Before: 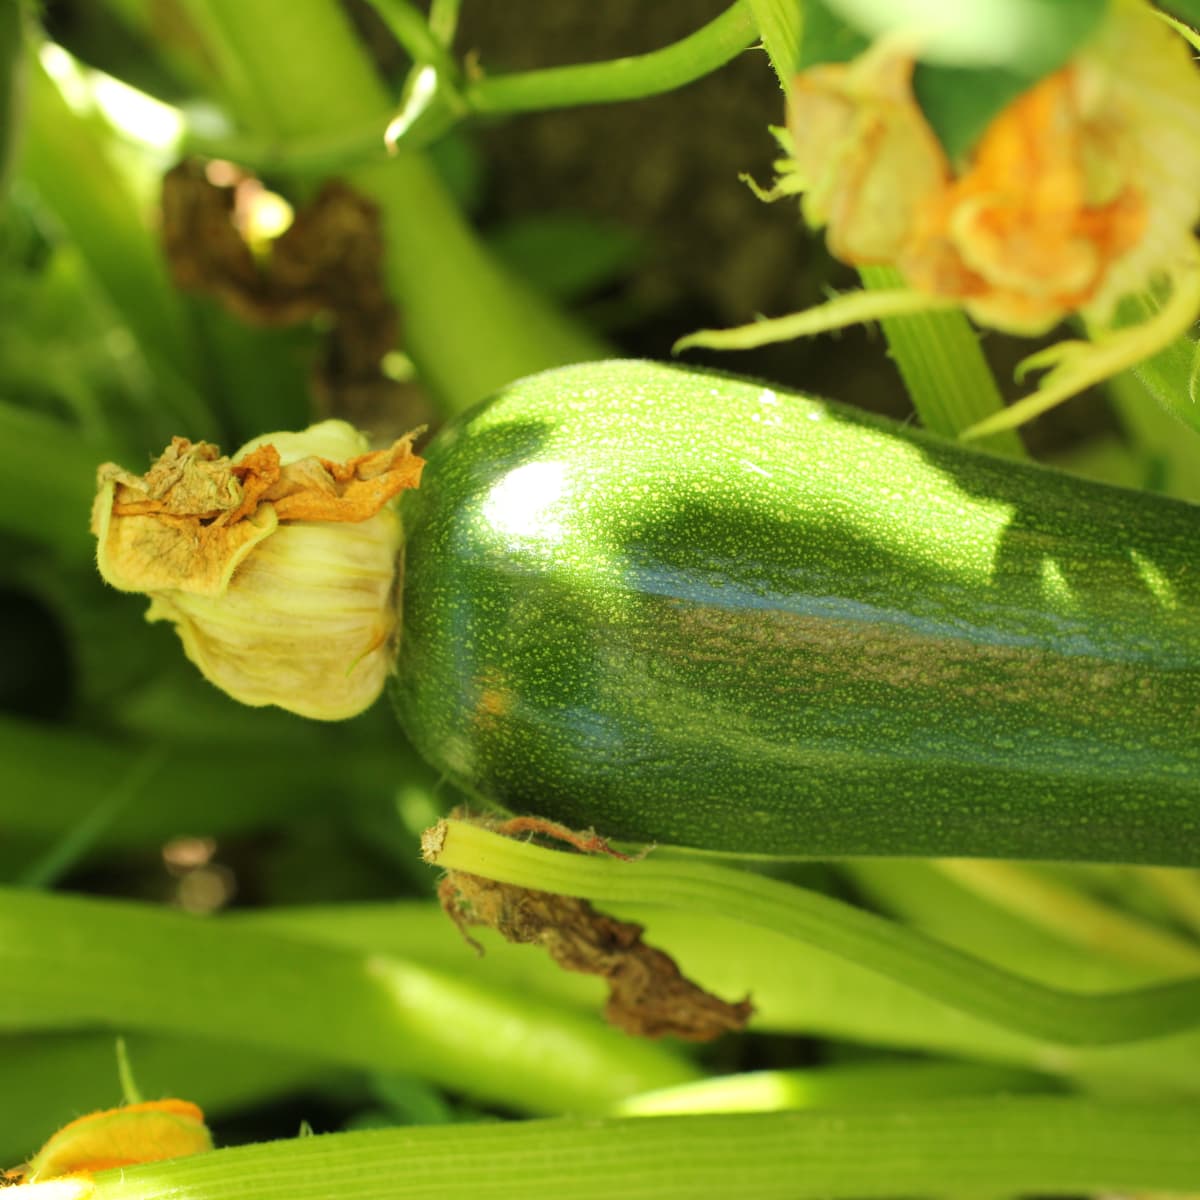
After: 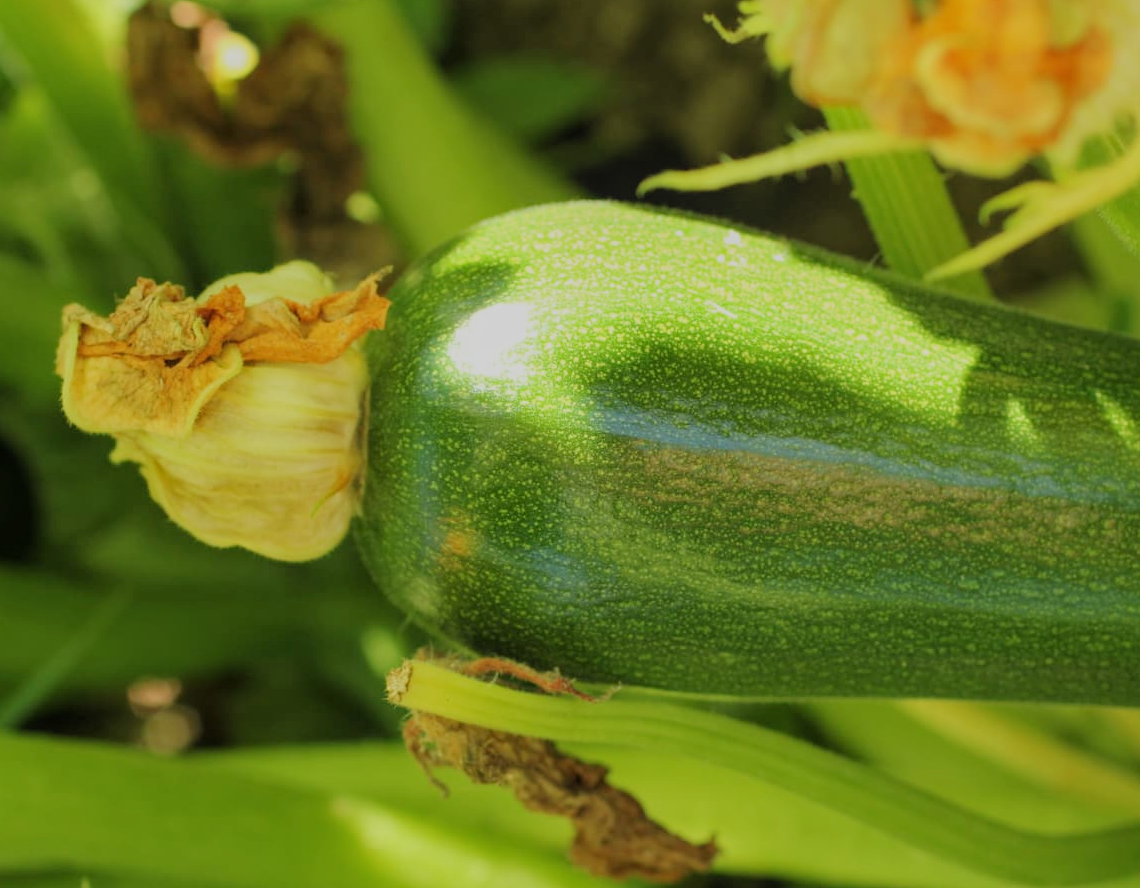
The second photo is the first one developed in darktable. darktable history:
local contrast: detail 110%
crop and rotate: left 2.991%, top 13.302%, right 1.981%, bottom 12.636%
filmic rgb: middle gray luminance 18.42%, black relative exposure -10.5 EV, white relative exposure 3.4 EV, threshold 6 EV, target black luminance 0%, hardness 6.03, latitude 99%, contrast 0.847, shadows ↔ highlights balance 0.505%, add noise in highlights 0, preserve chrominance max RGB, color science v3 (2019), use custom middle-gray values true, iterations of high-quality reconstruction 0, contrast in highlights soft, enable highlight reconstruction true
